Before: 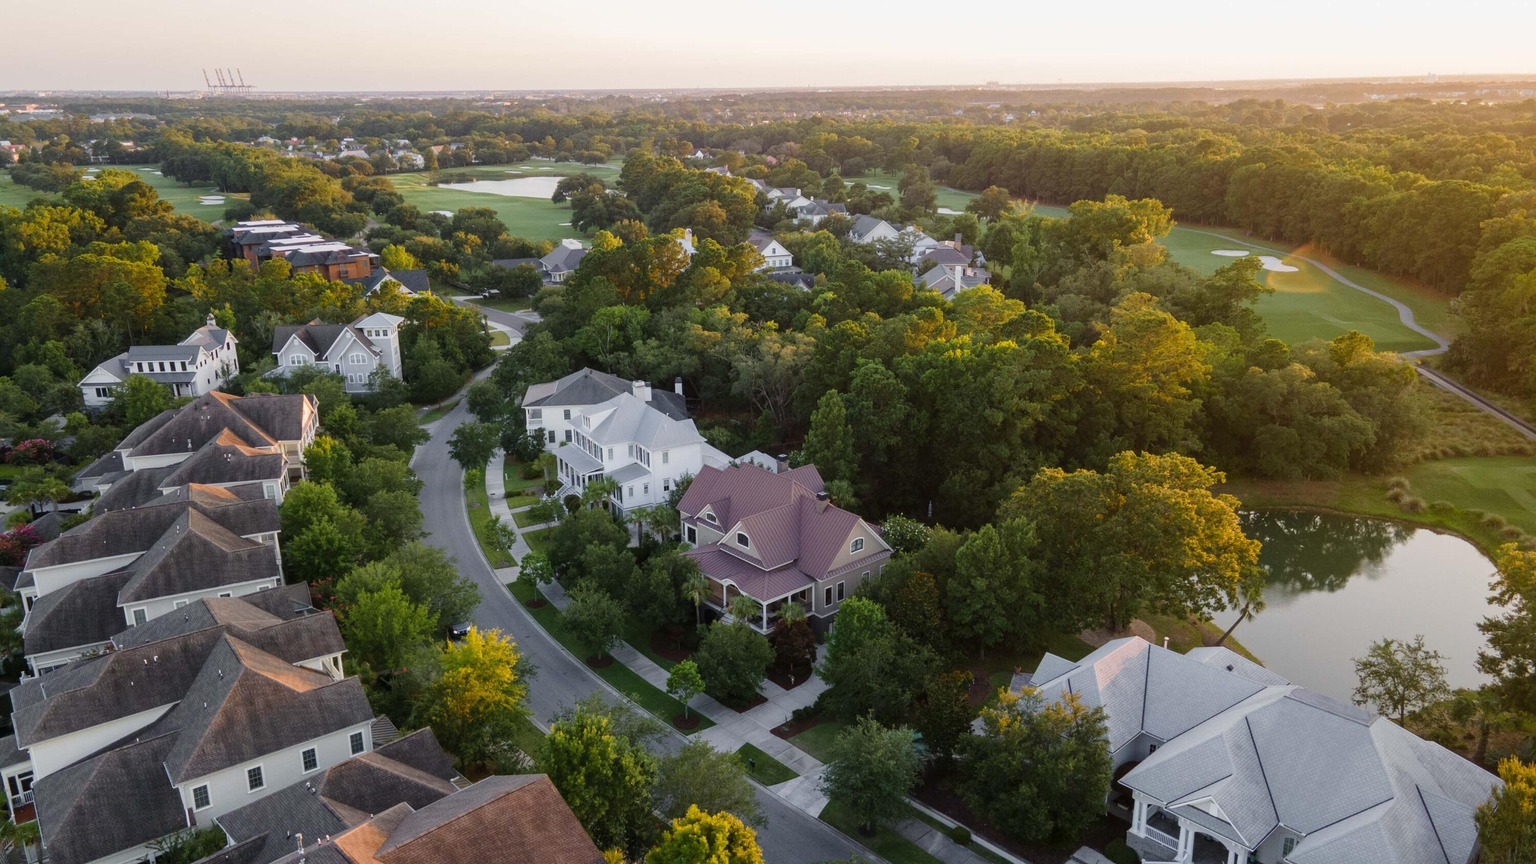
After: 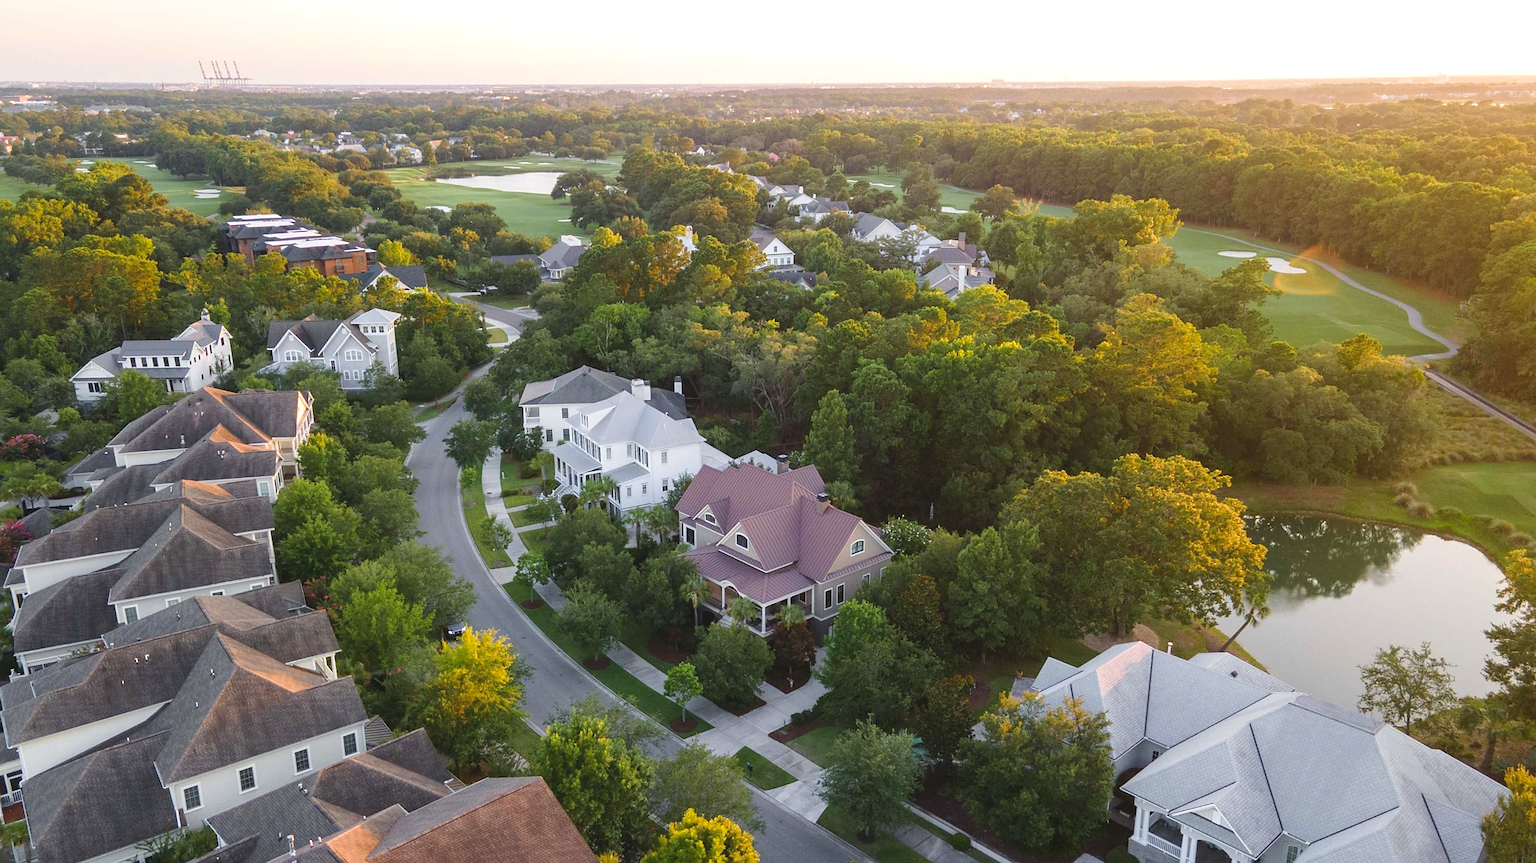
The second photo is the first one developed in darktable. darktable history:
sharpen: radius 1.89, amount 0.395, threshold 1.611
crop and rotate: angle -0.392°
exposure: exposure 0.603 EV, compensate highlight preservation false
contrast brightness saturation: contrast -0.125
